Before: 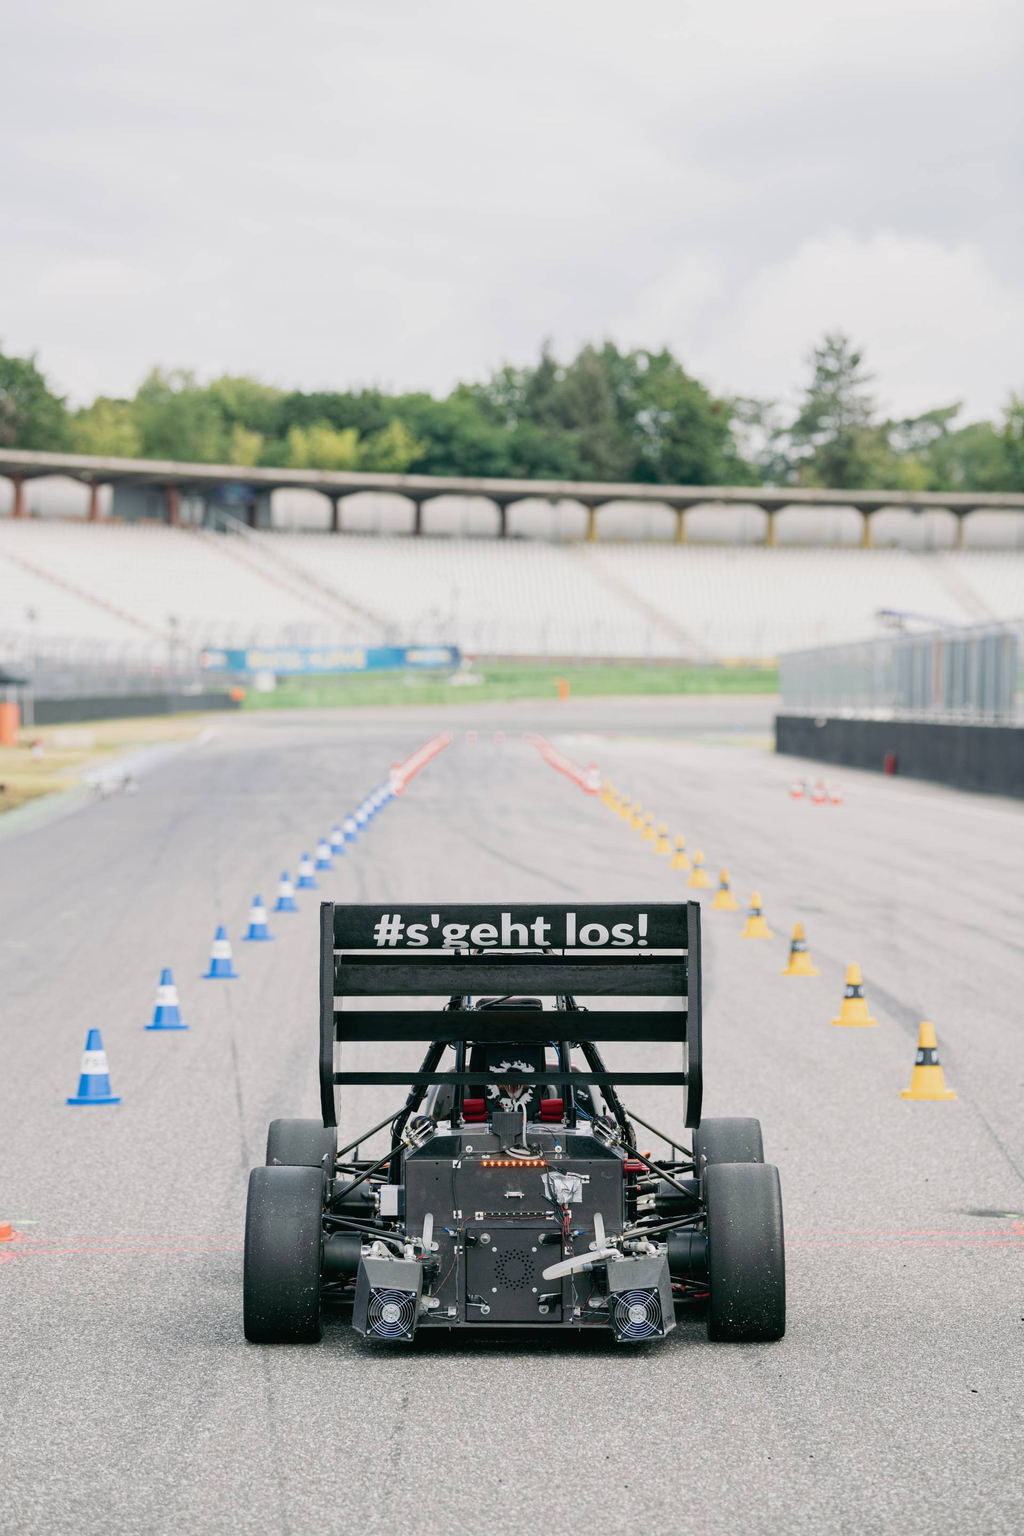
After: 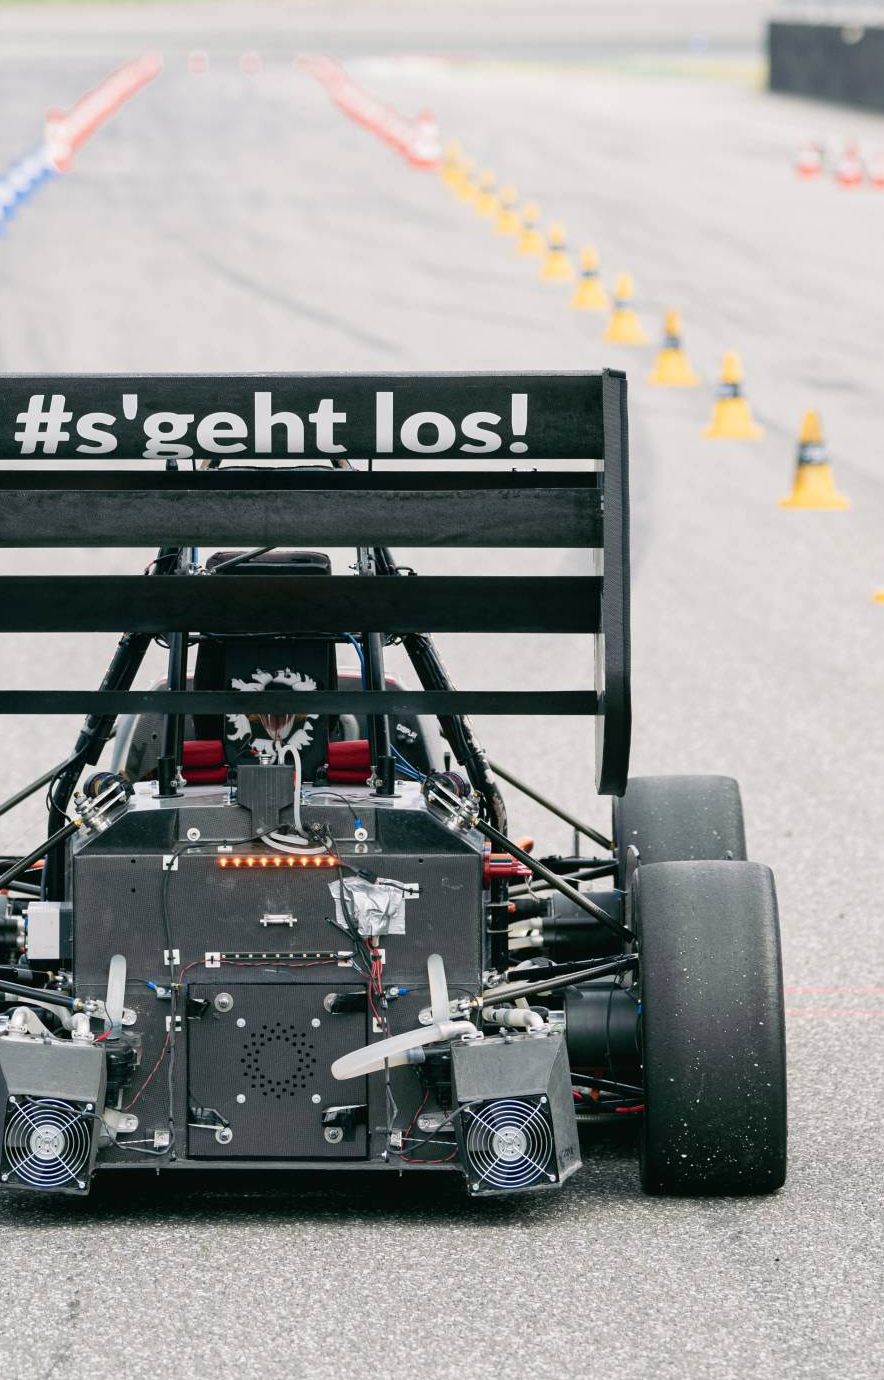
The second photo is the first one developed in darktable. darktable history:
exposure: exposure 0.208 EV, compensate exposure bias true, compensate highlight preservation false
crop: left 35.754%, top 45.857%, right 18.201%, bottom 6.204%
